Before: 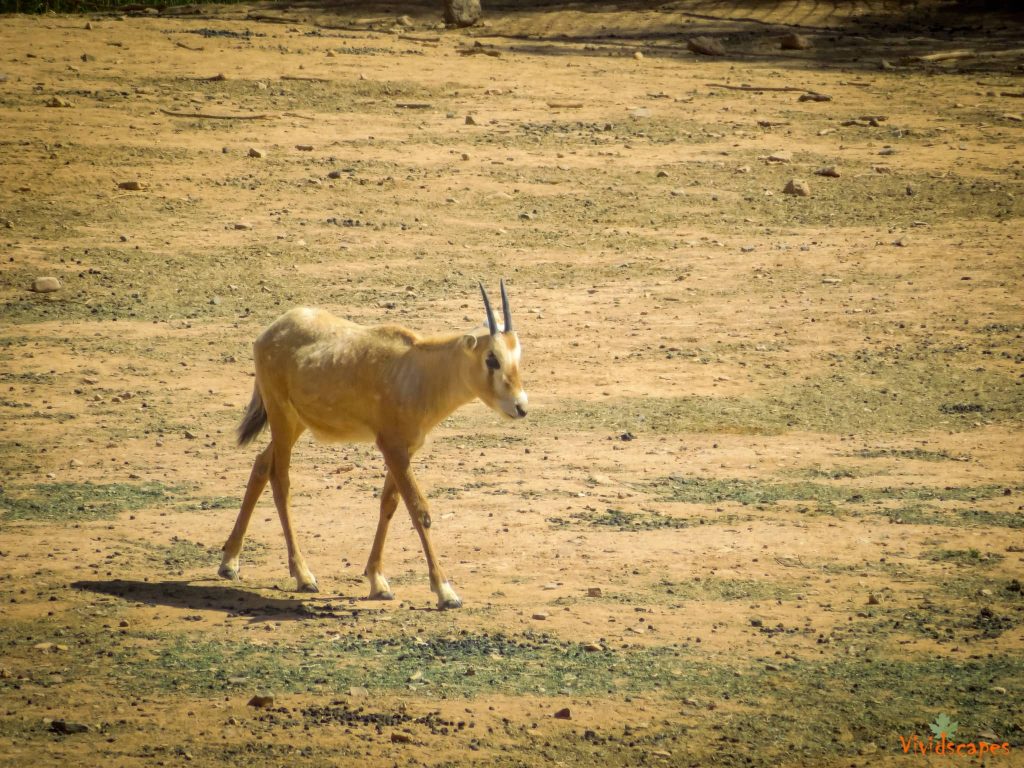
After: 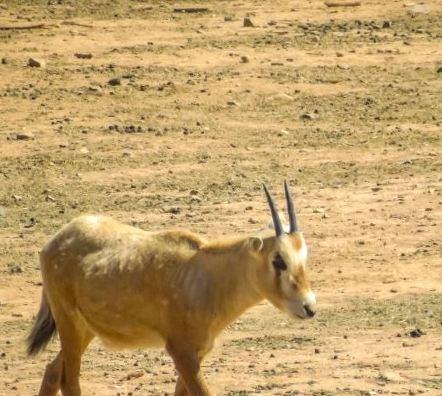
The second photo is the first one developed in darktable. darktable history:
local contrast: on, module defaults
rotate and perspective: rotation -2°, crop left 0.022, crop right 0.978, crop top 0.049, crop bottom 0.951
crop: left 20.248%, top 10.86%, right 35.675%, bottom 34.321%
